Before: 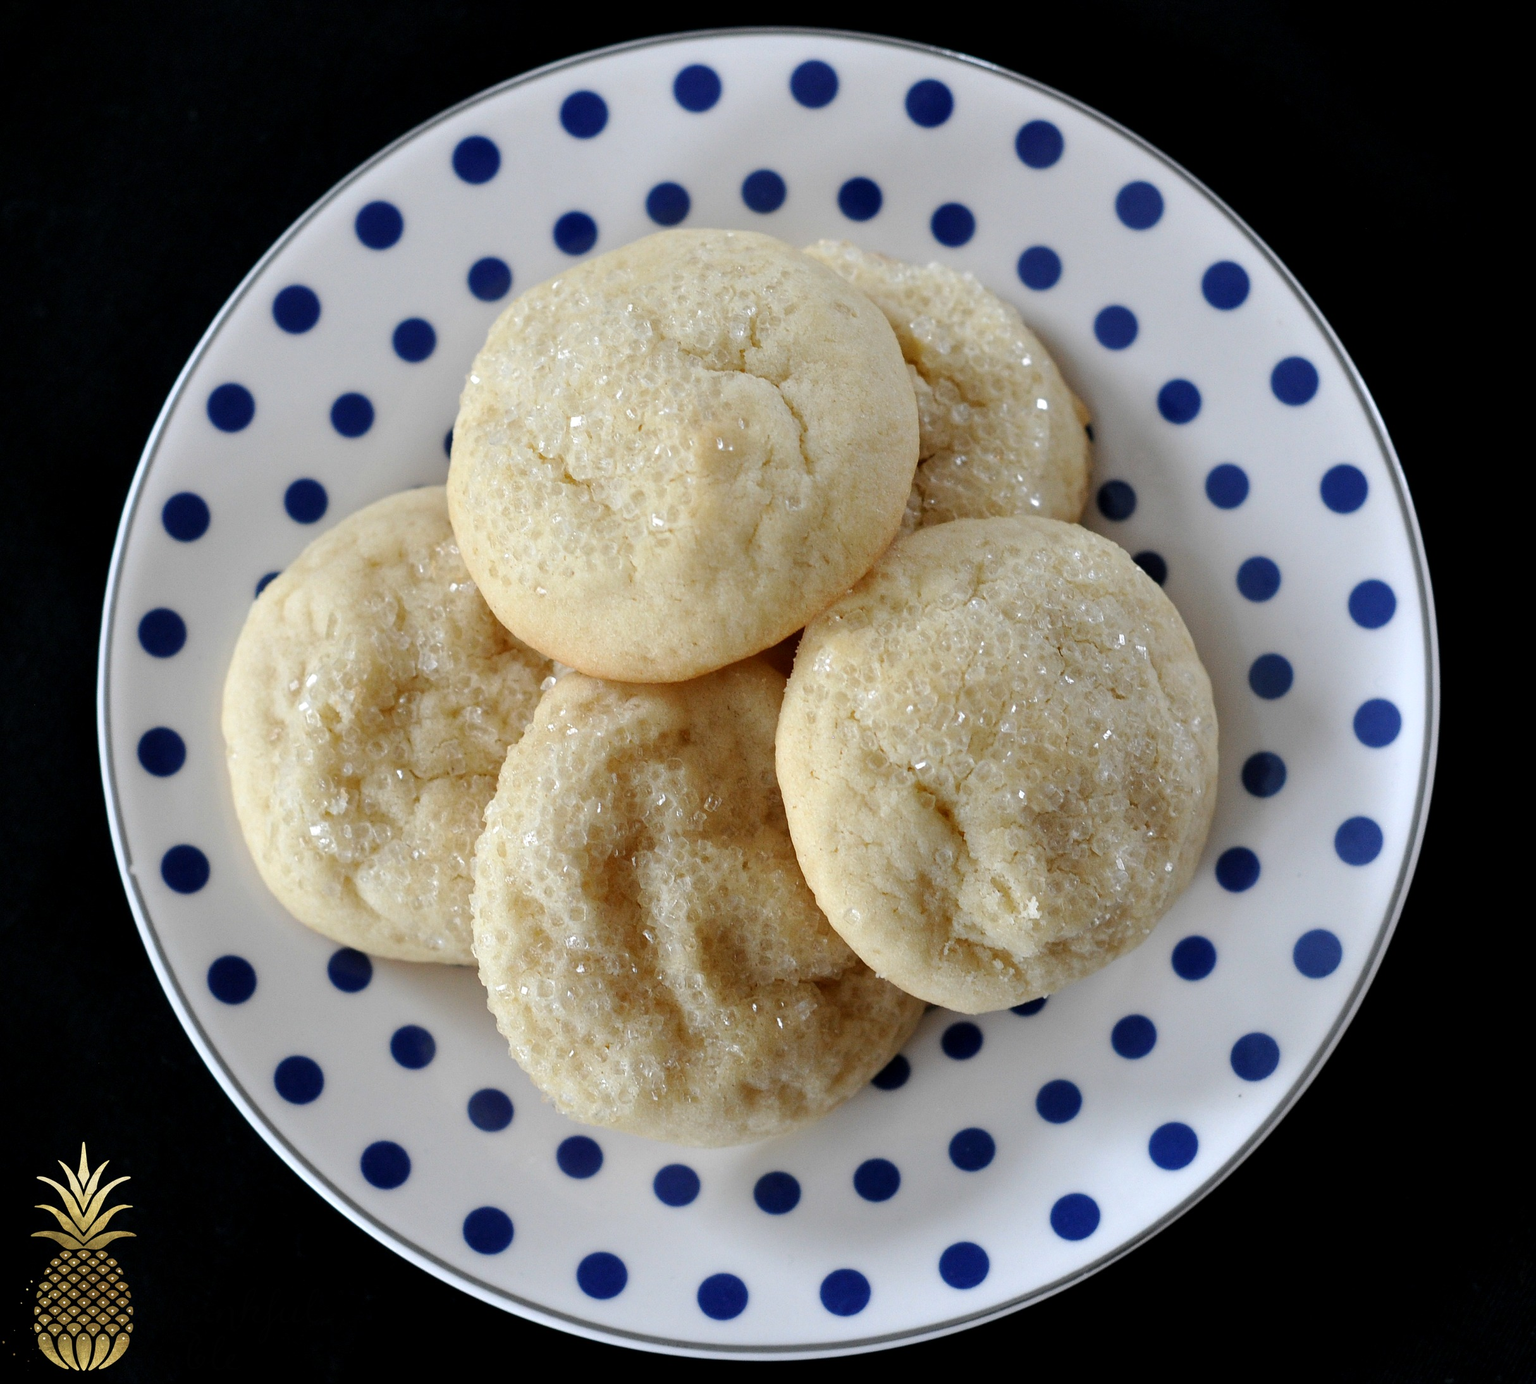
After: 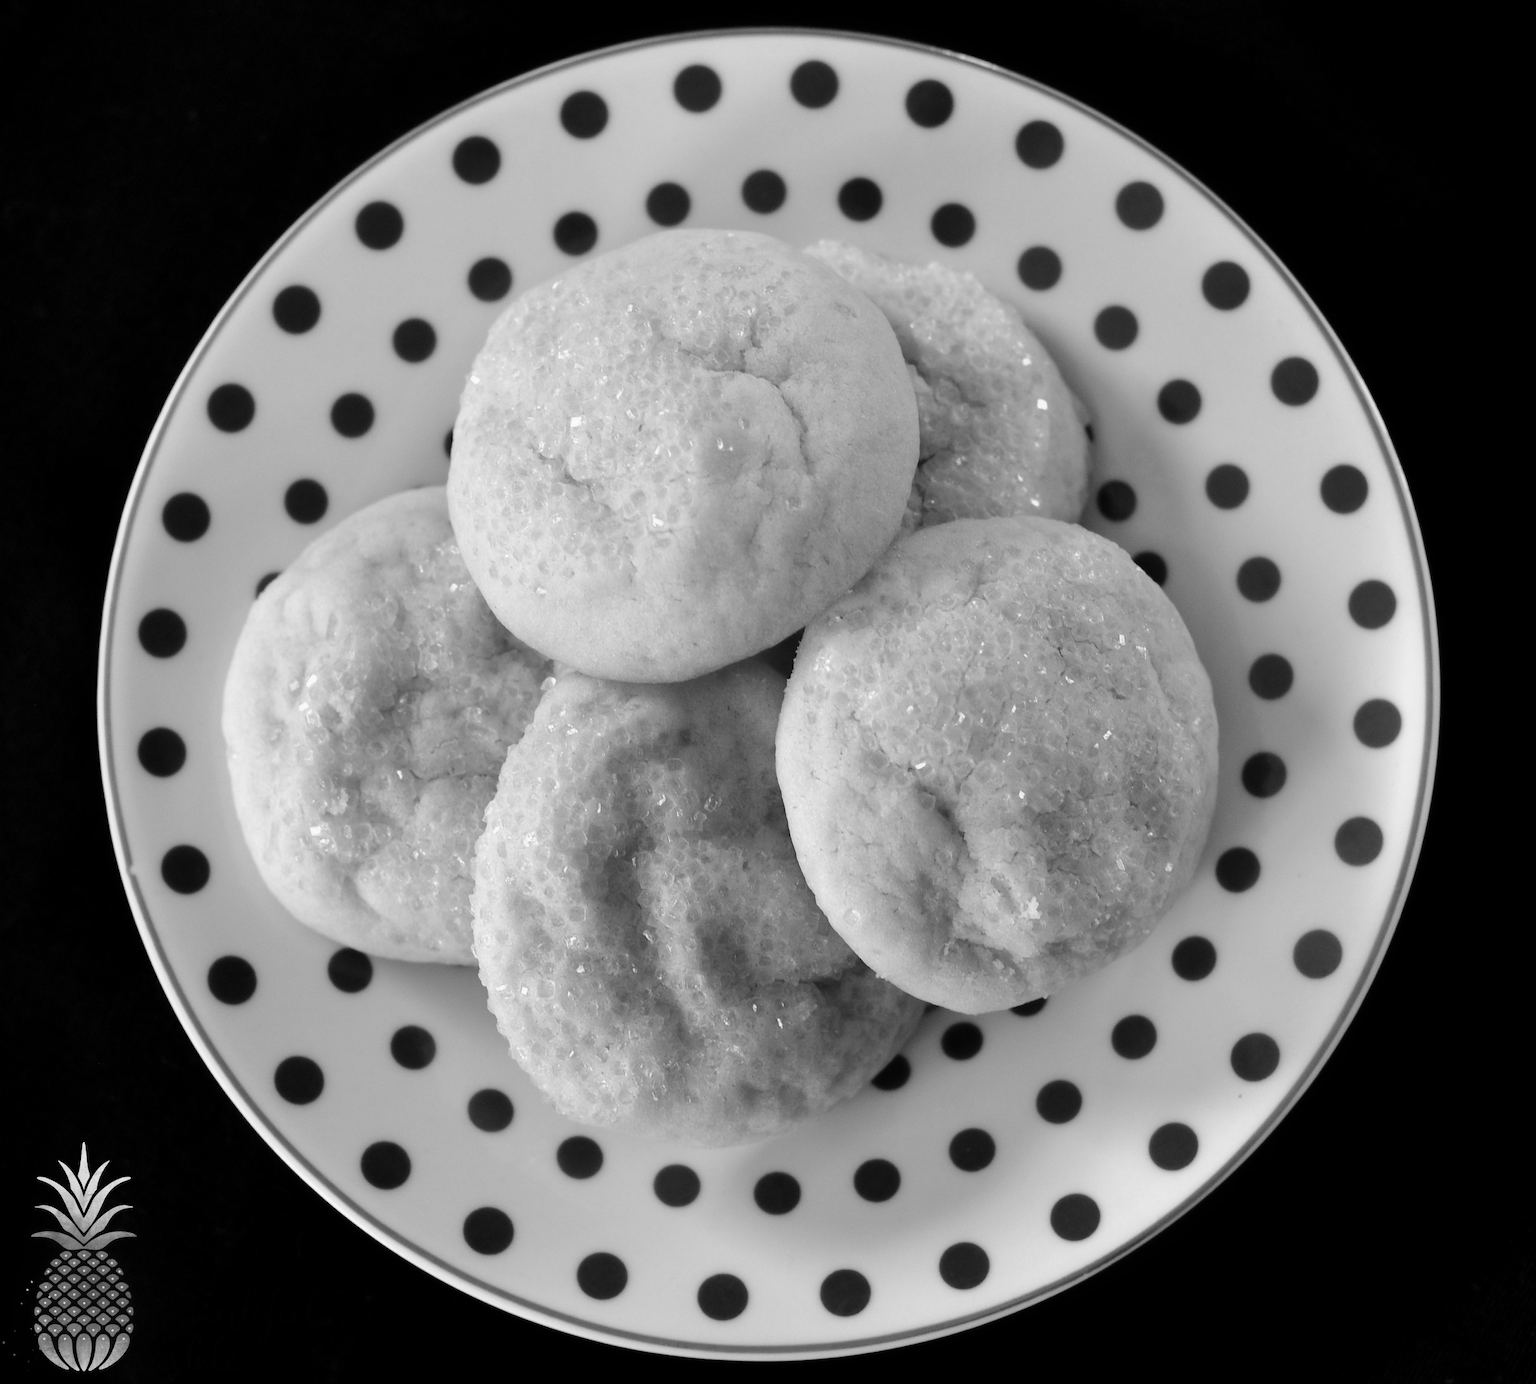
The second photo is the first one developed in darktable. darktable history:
white balance: emerald 1
contrast equalizer: octaves 7, y [[0.502, 0.505, 0.512, 0.529, 0.564, 0.588], [0.5 ×6], [0.502, 0.505, 0.512, 0.529, 0.564, 0.588], [0, 0.001, 0.001, 0.004, 0.008, 0.011], [0, 0.001, 0.001, 0.004, 0.008, 0.011]], mix -1
monochrome: on, module defaults
